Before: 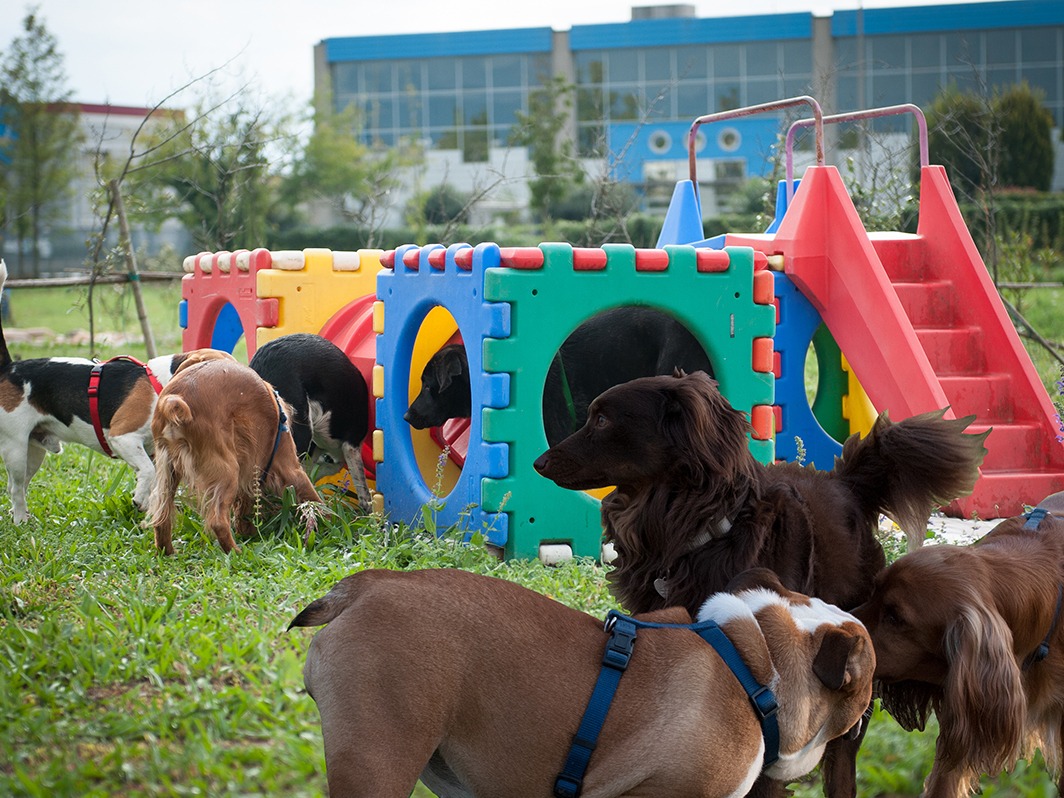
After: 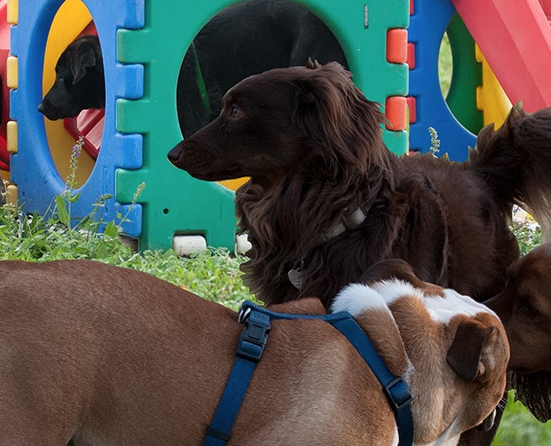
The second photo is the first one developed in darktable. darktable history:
color balance rgb: linear chroma grading › shadows -3%, linear chroma grading › highlights -4%
crop: left 34.479%, top 38.822%, right 13.718%, bottom 5.172%
